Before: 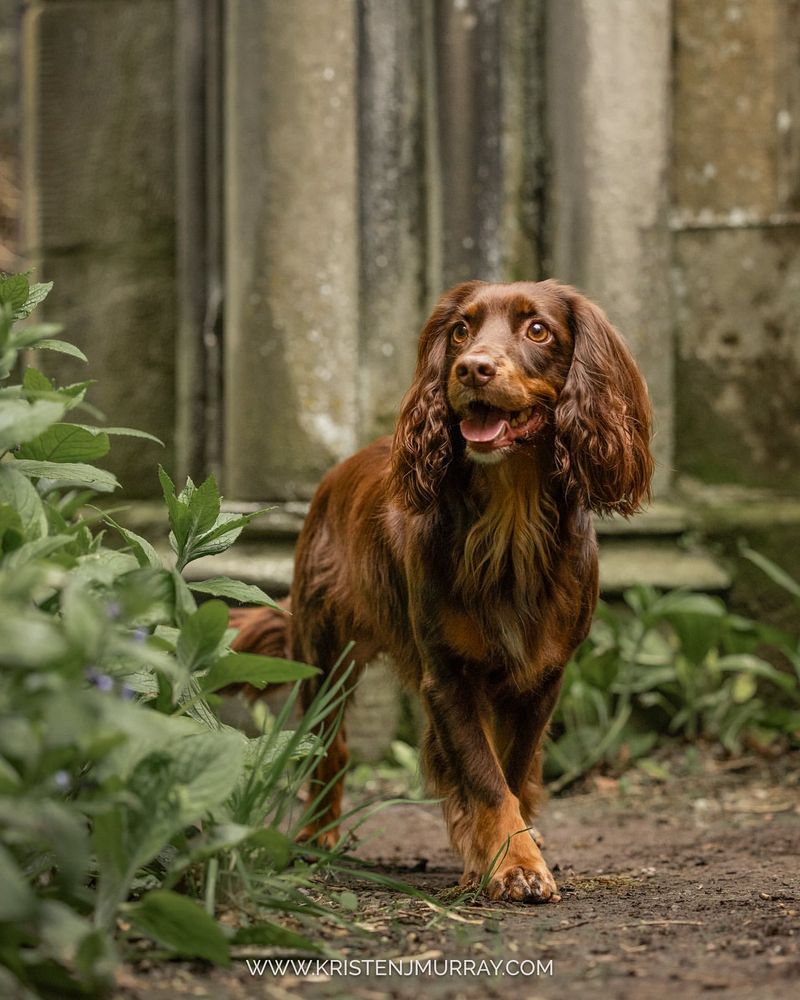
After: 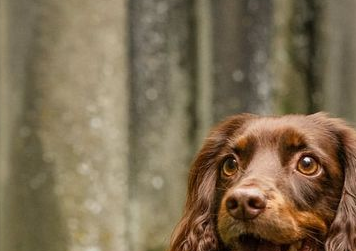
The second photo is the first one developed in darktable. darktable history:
crop: left 28.783%, top 16.787%, right 26.7%, bottom 58.026%
